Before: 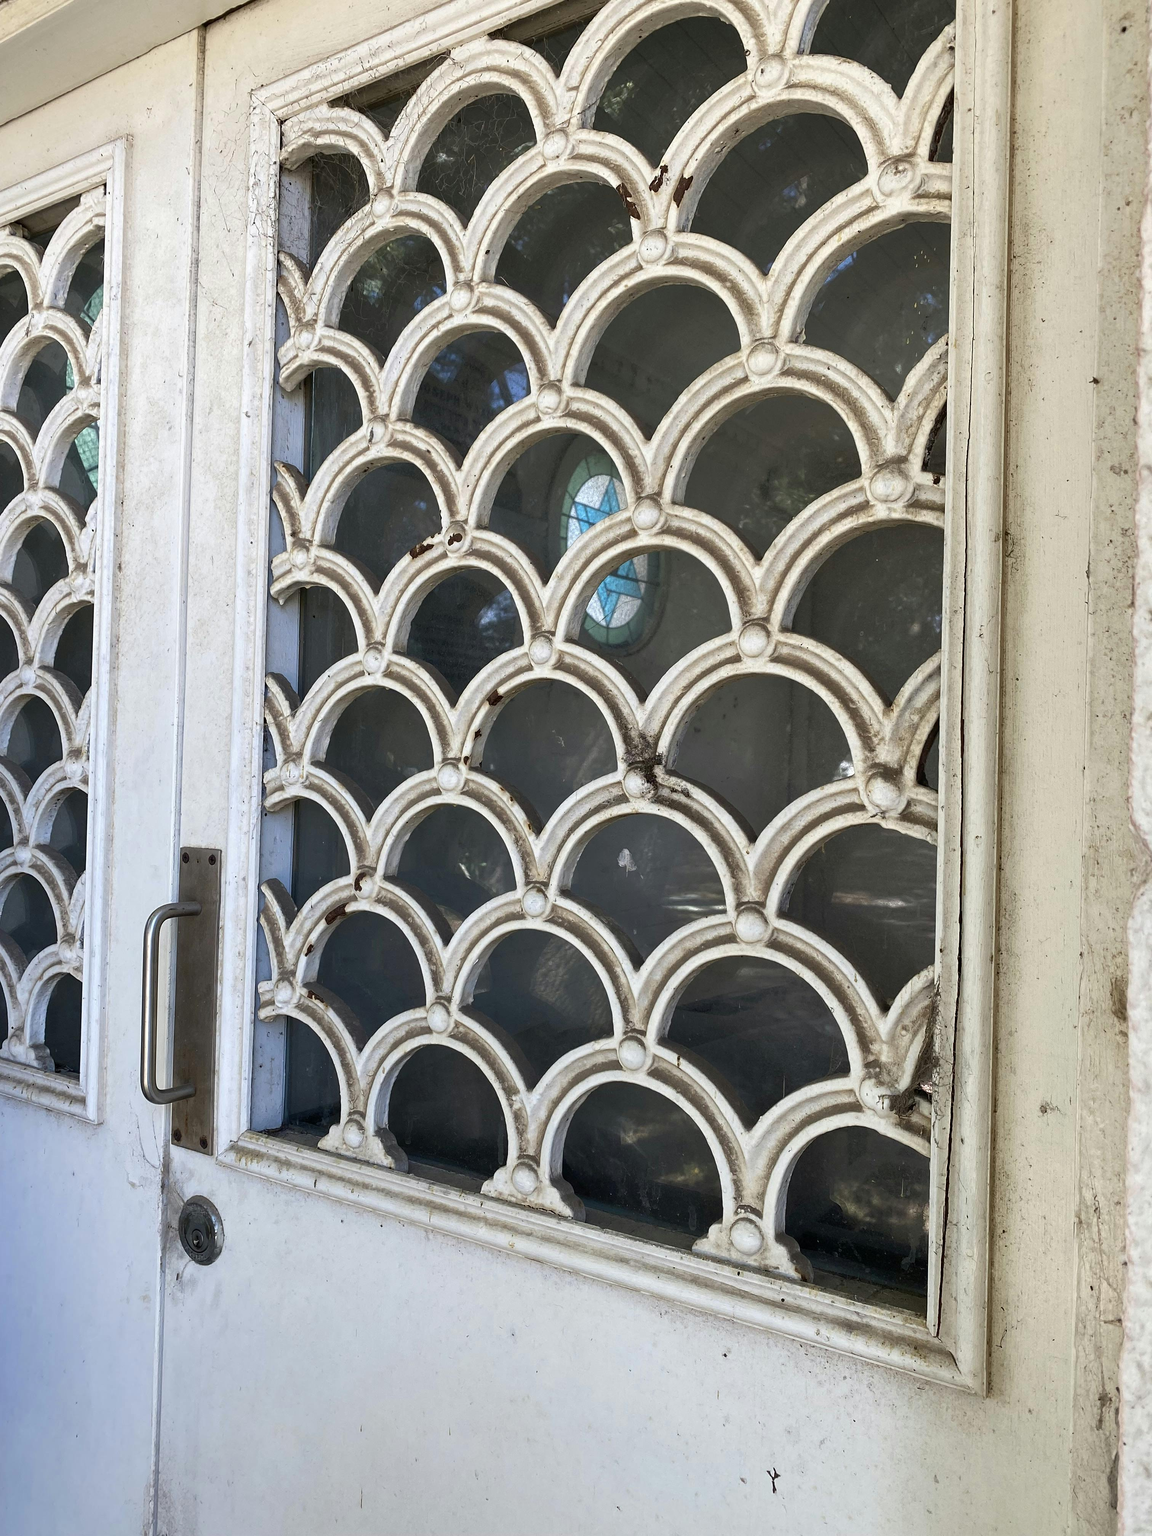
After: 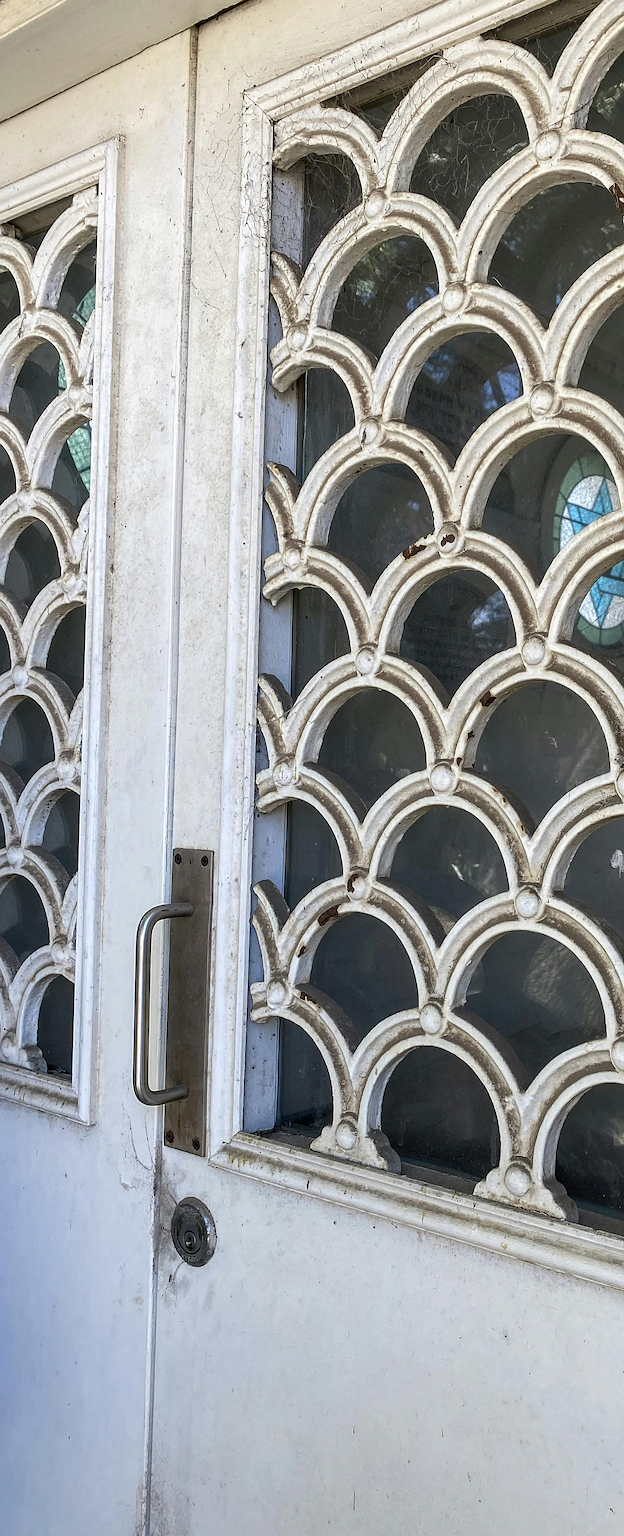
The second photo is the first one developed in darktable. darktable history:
crop: left 0.724%, right 45.134%, bottom 0.086%
local contrast: on, module defaults
sharpen: on, module defaults
